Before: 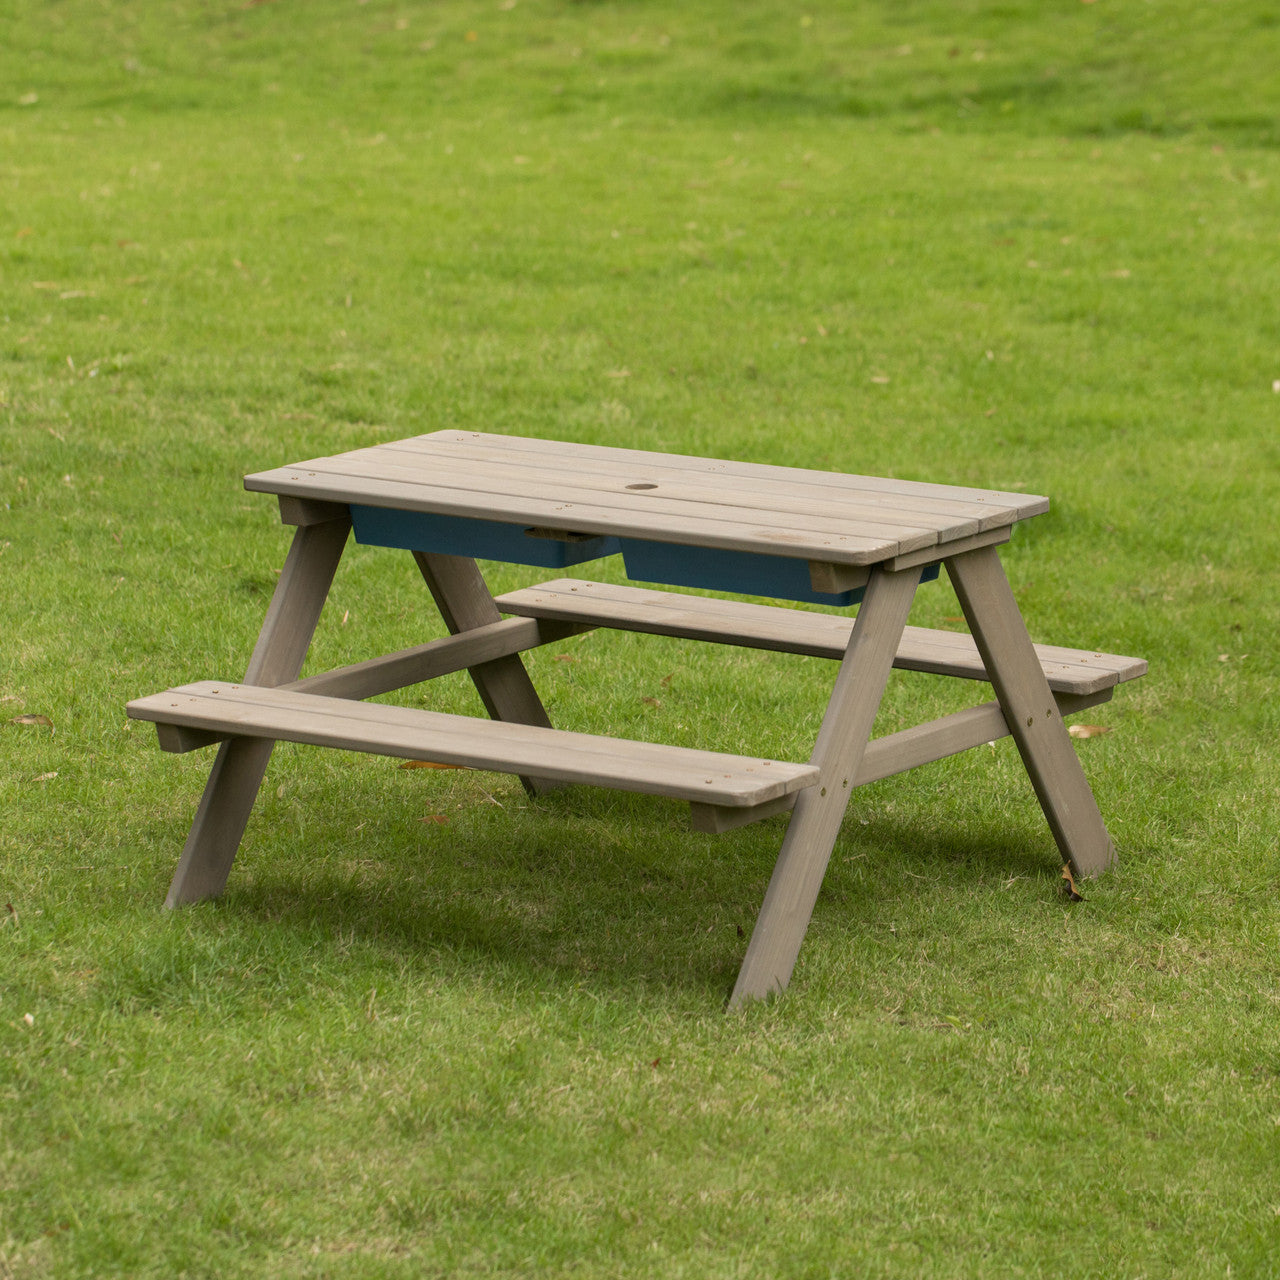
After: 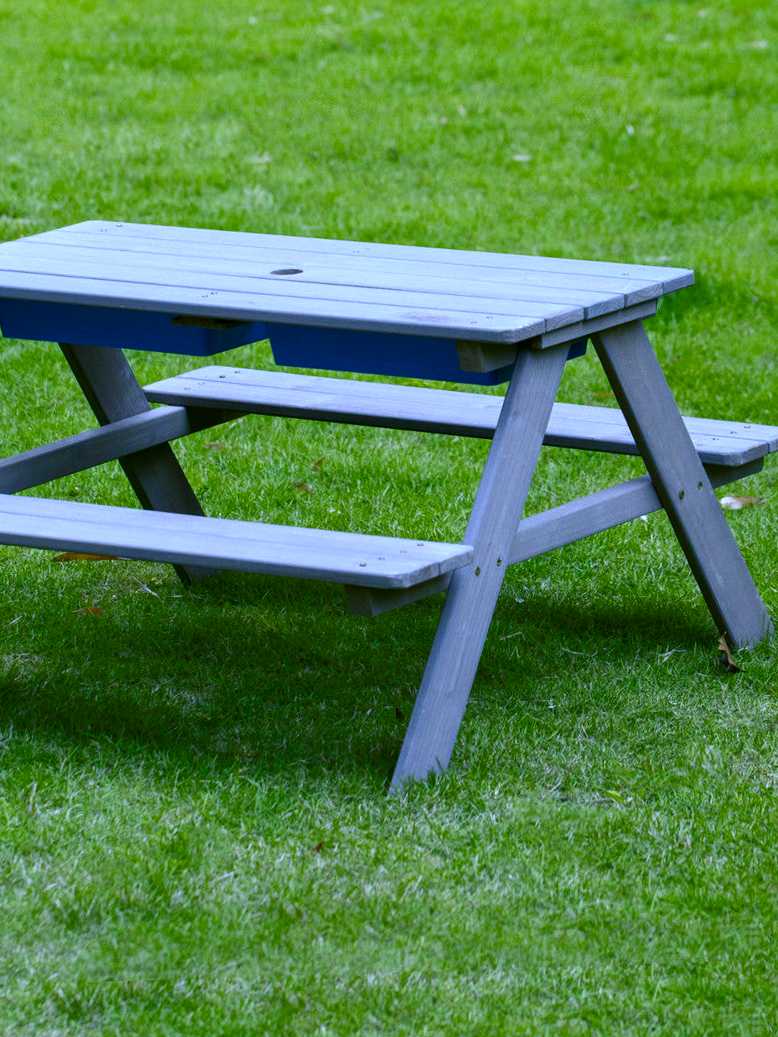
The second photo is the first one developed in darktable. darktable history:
white balance: red 0.766, blue 1.537
color balance rgb: shadows lift › chroma 1%, shadows lift › hue 217.2°, power › hue 310.8°, highlights gain › chroma 2%, highlights gain › hue 44.4°, global offset › luminance 0.25%, global offset › hue 171.6°, perceptual saturation grading › global saturation 14.09%, perceptual saturation grading › highlights -30%, perceptual saturation grading › shadows 50.67%, global vibrance 25%, contrast 20%
contrast brightness saturation: contrast 0.13, brightness -0.05, saturation 0.16
rotate and perspective: rotation -1.77°, lens shift (horizontal) 0.004, automatic cropping off
crop and rotate: left 28.256%, top 17.734%, right 12.656%, bottom 3.573%
